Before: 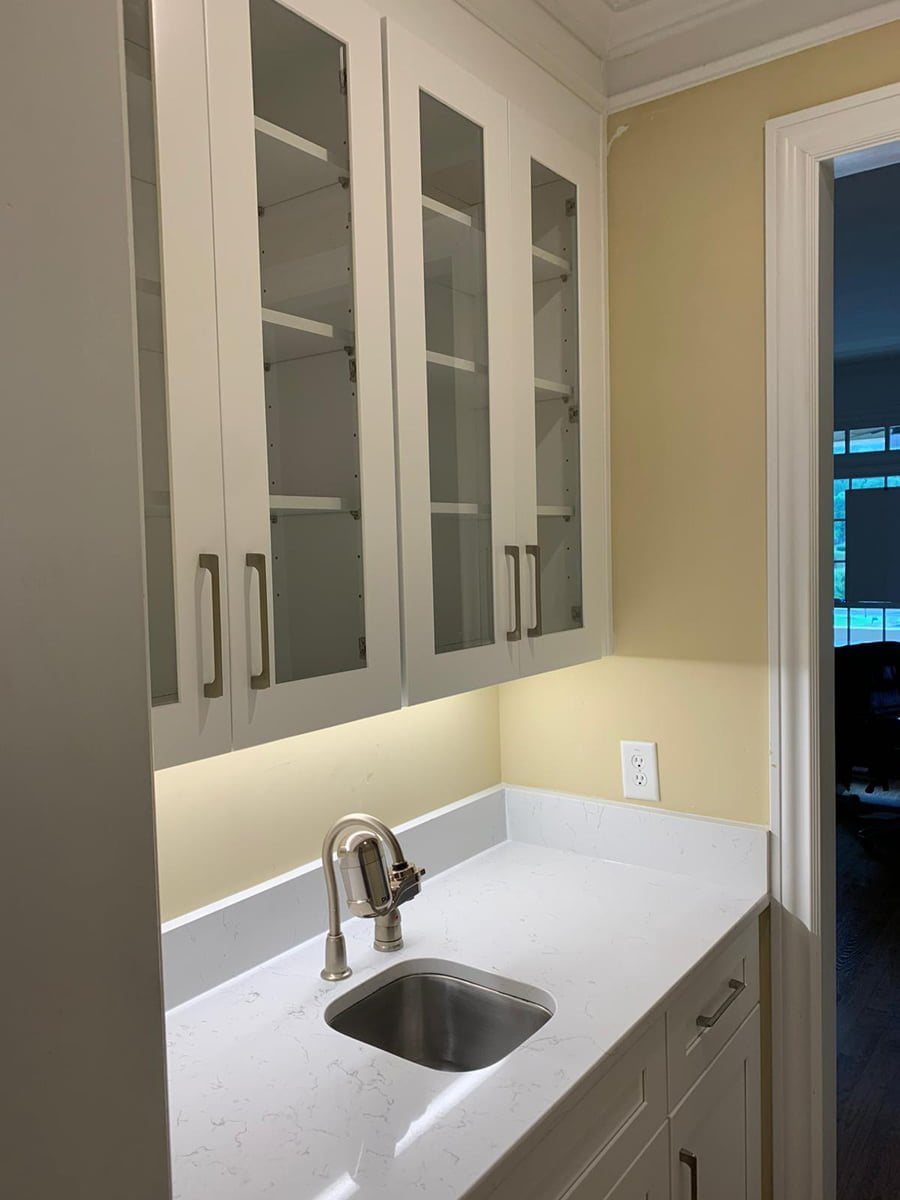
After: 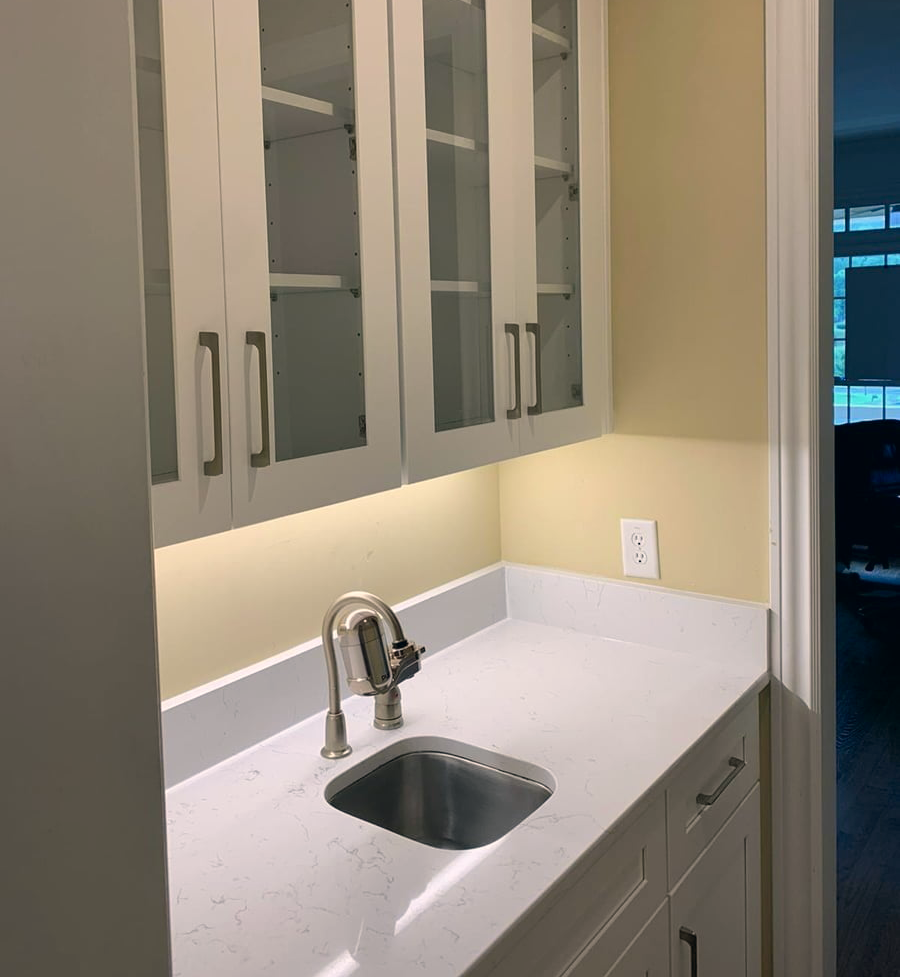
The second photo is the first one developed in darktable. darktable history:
crop and rotate: top 18.507%
color correction: highlights a* 5.38, highlights b* 5.3, shadows a* -4.26, shadows b* -5.11
